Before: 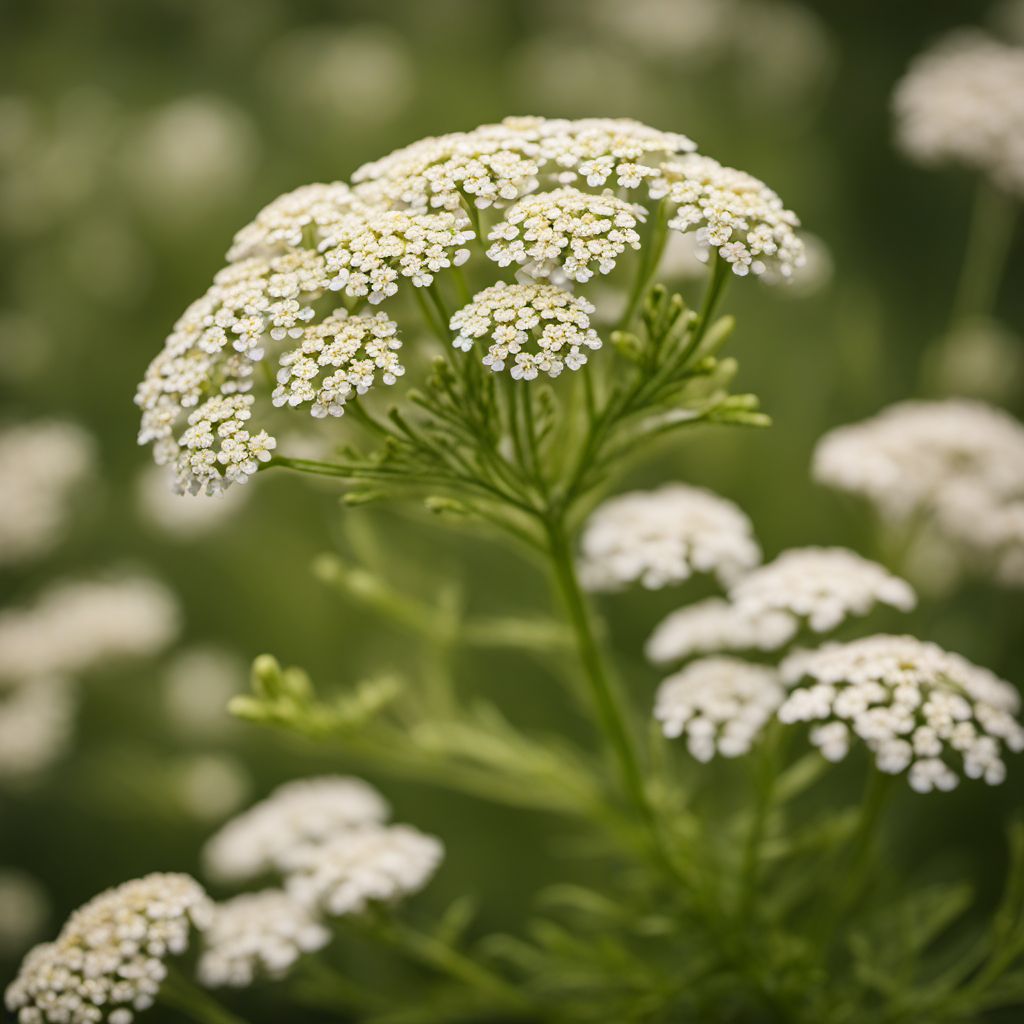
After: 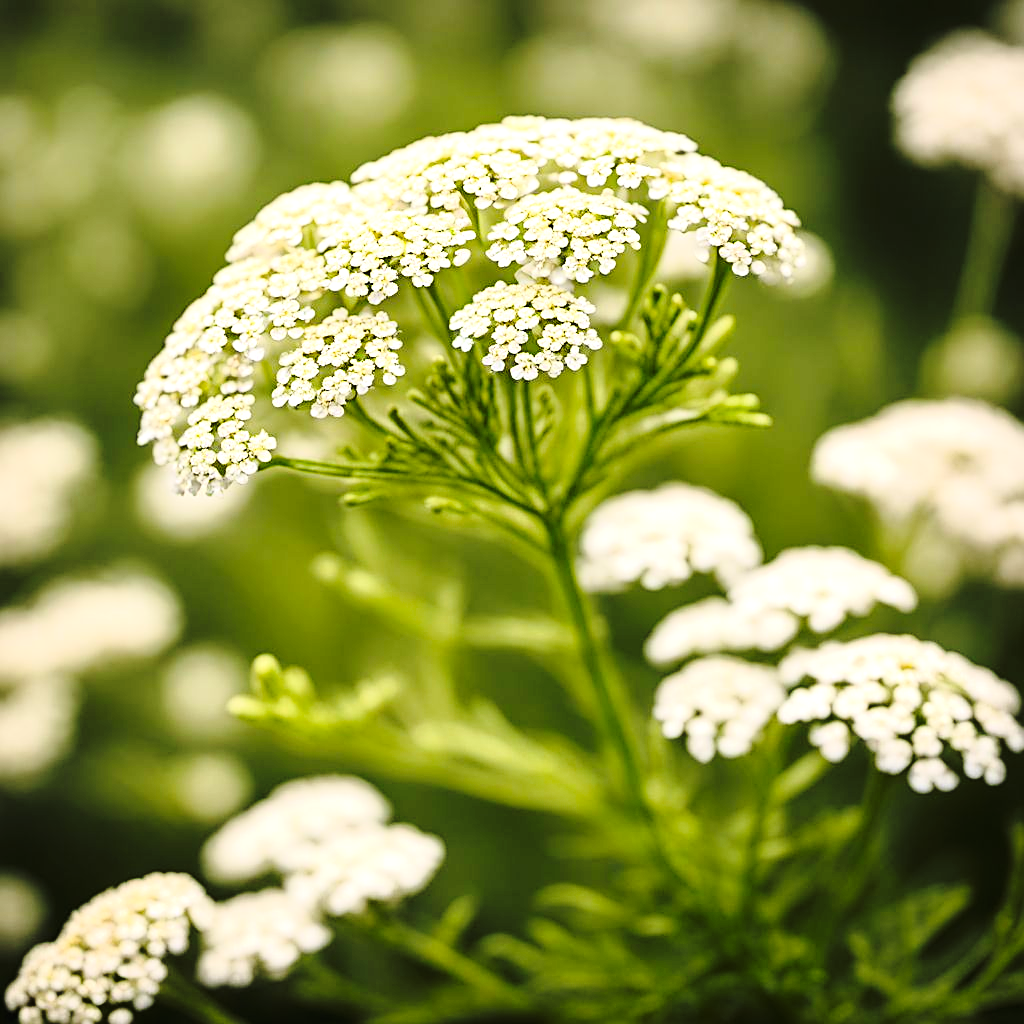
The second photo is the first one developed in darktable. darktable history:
sharpen: on, module defaults
exposure: exposure 0.774 EV, compensate exposure bias true, compensate highlight preservation false
base curve: curves: ch0 [(0, 0) (0.073, 0.04) (0.157, 0.139) (0.492, 0.492) (0.758, 0.758) (1, 1)], preserve colors none
tone curve: curves: ch0 [(0, 0) (0.035, 0.011) (0.133, 0.076) (0.285, 0.265) (0.491, 0.541) (0.617, 0.693) (0.704, 0.77) (0.794, 0.865) (0.895, 0.938) (1, 0.976)]; ch1 [(0, 0) (0.318, 0.278) (0.444, 0.427) (0.502, 0.497) (0.543, 0.547) (0.601, 0.641) (0.746, 0.764) (1, 1)]; ch2 [(0, 0) (0.316, 0.292) (0.381, 0.37) (0.423, 0.448) (0.476, 0.482) (0.502, 0.5) (0.543, 0.547) (0.587, 0.613) (0.642, 0.672) (0.704, 0.727) (0.865, 0.827) (1, 0.951)], color space Lab, linked channels, preserve colors none
